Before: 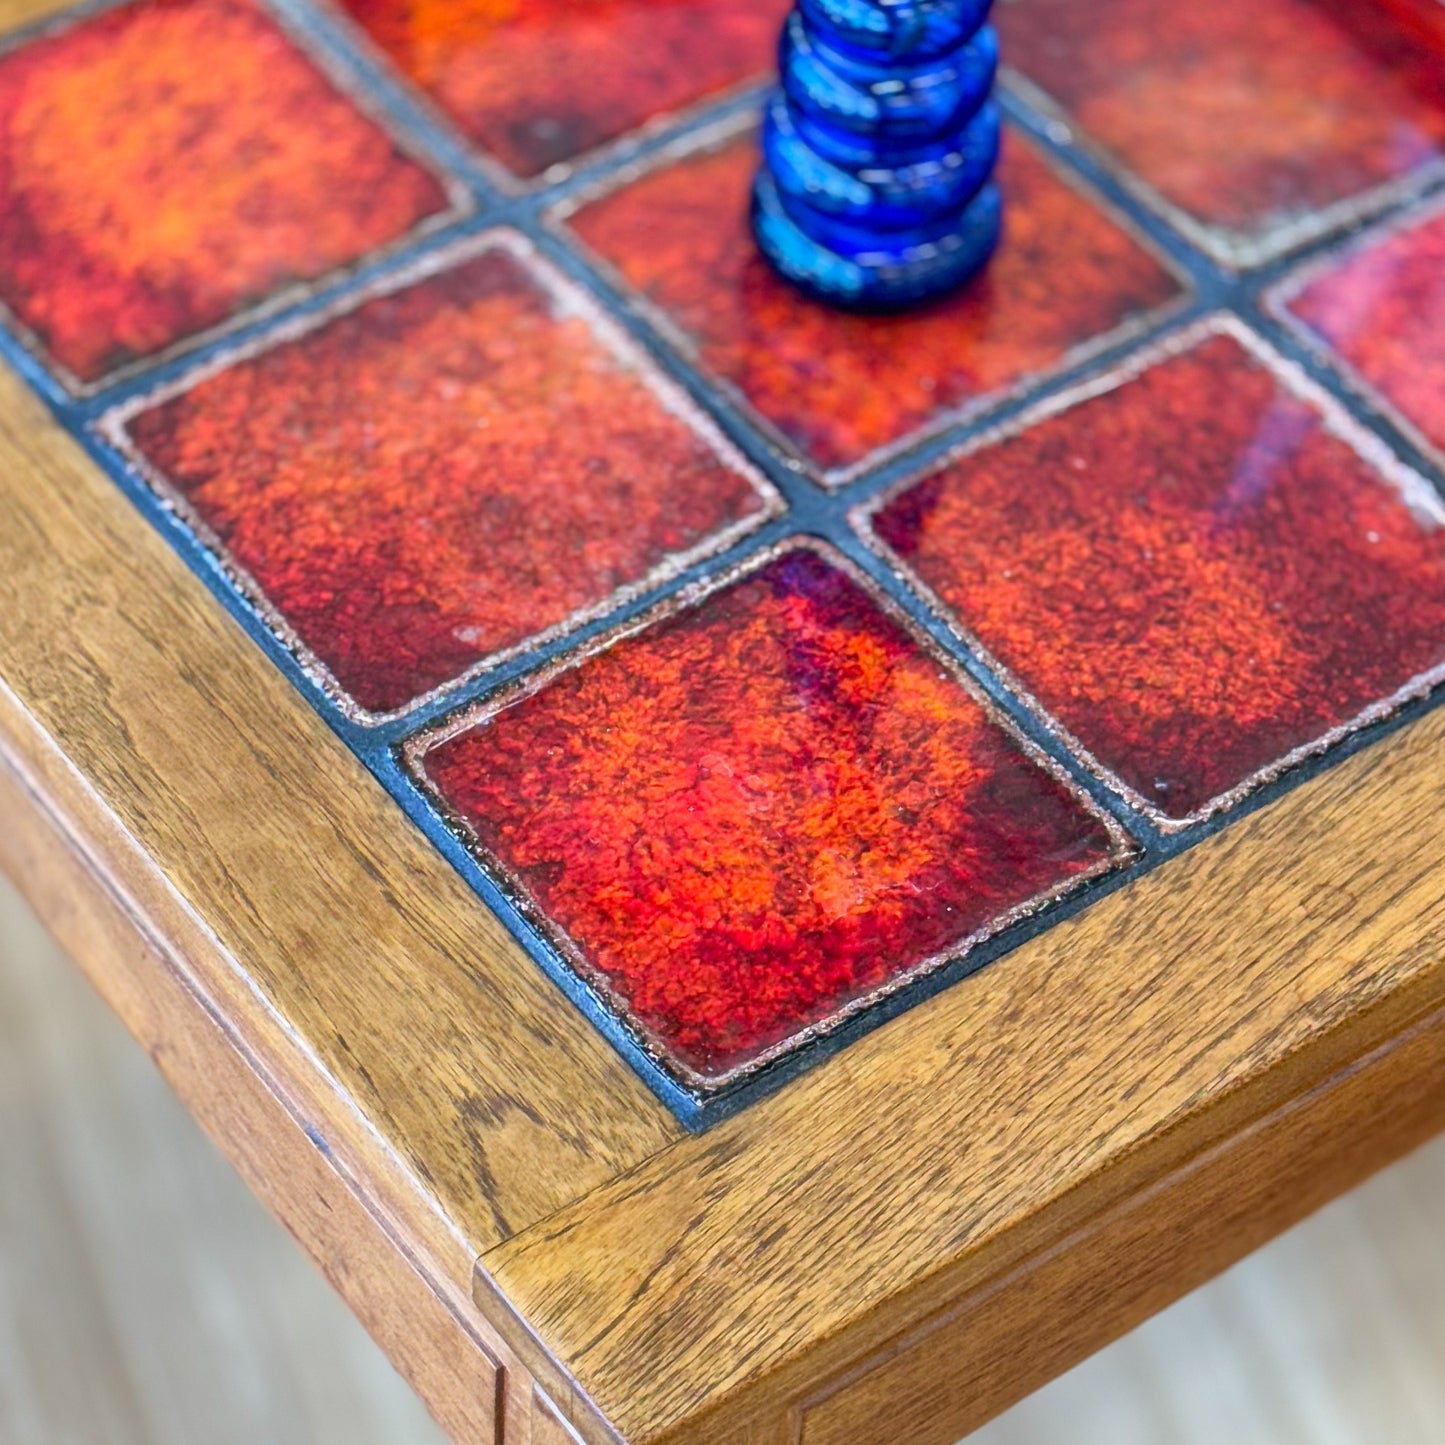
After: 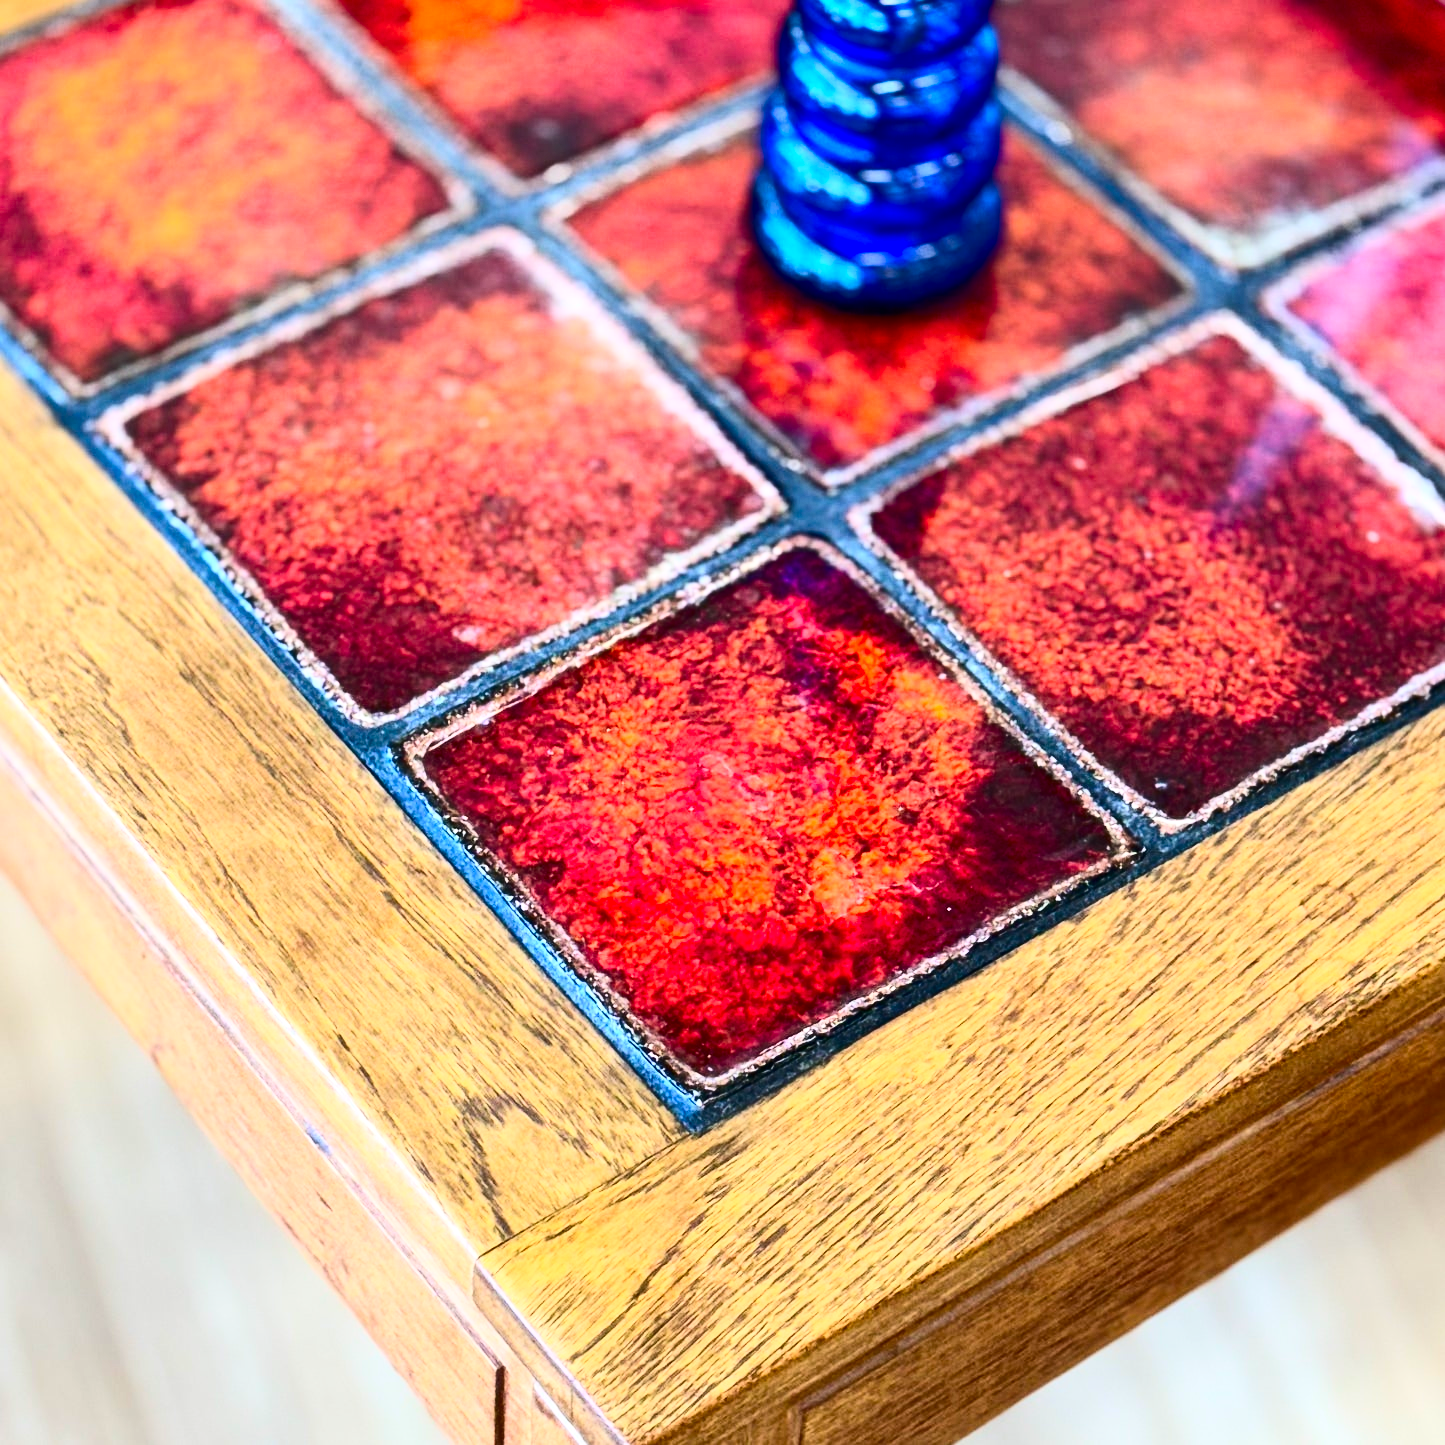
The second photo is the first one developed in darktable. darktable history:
tone equalizer: -8 EV -0.407 EV, -7 EV -0.39 EV, -6 EV -0.323 EV, -5 EV -0.218 EV, -3 EV 0.22 EV, -2 EV 0.31 EV, -1 EV 0.366 EV, +0 EV 0.447 EV, smoothing diameter 2.17%, edges refinement/feathering 20.15, mask exposure compensation -1.57 EV, filter diffusion 5
contrast brightness saturation: contrast 0.414, brightness 0.049, saturation 0.255
